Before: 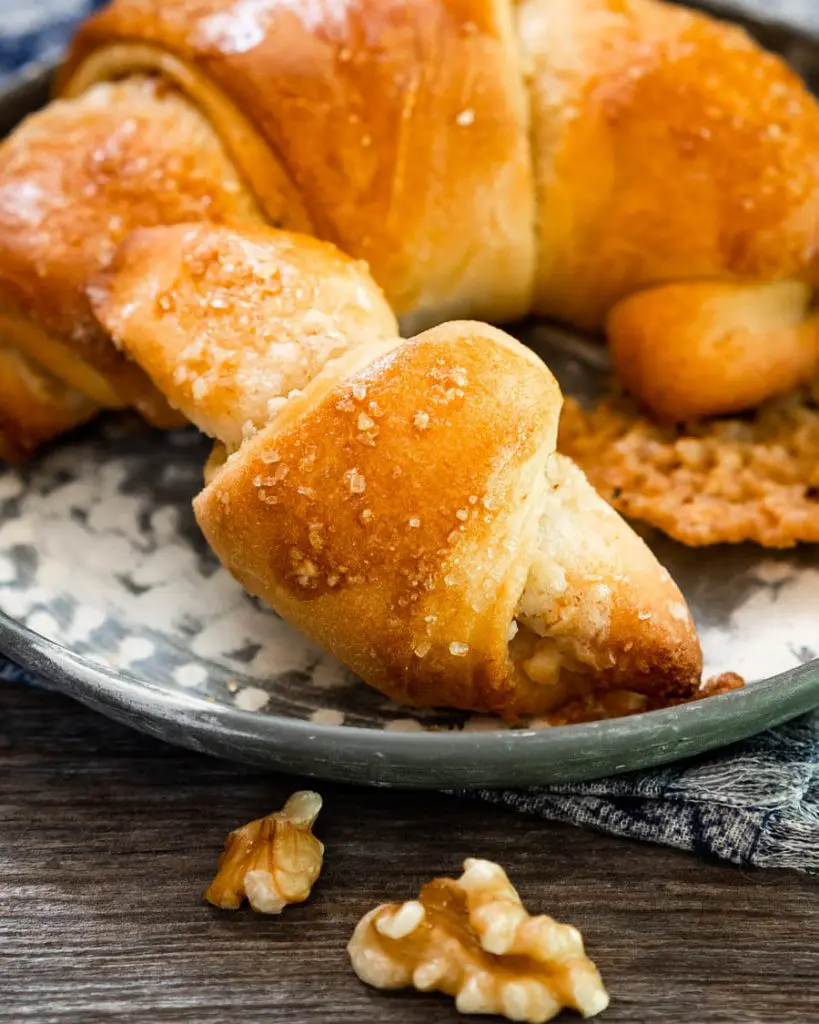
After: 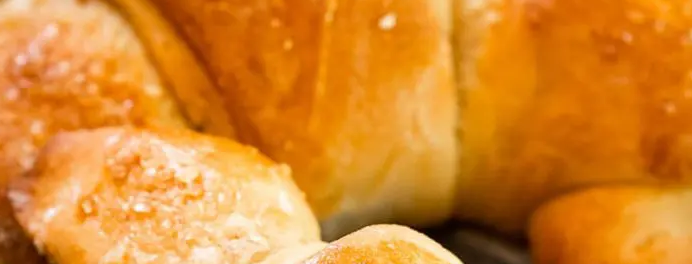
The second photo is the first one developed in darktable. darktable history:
crop and rotate: left 9.639%, top 9.38%, right 5.848%, bottom 64.775%
